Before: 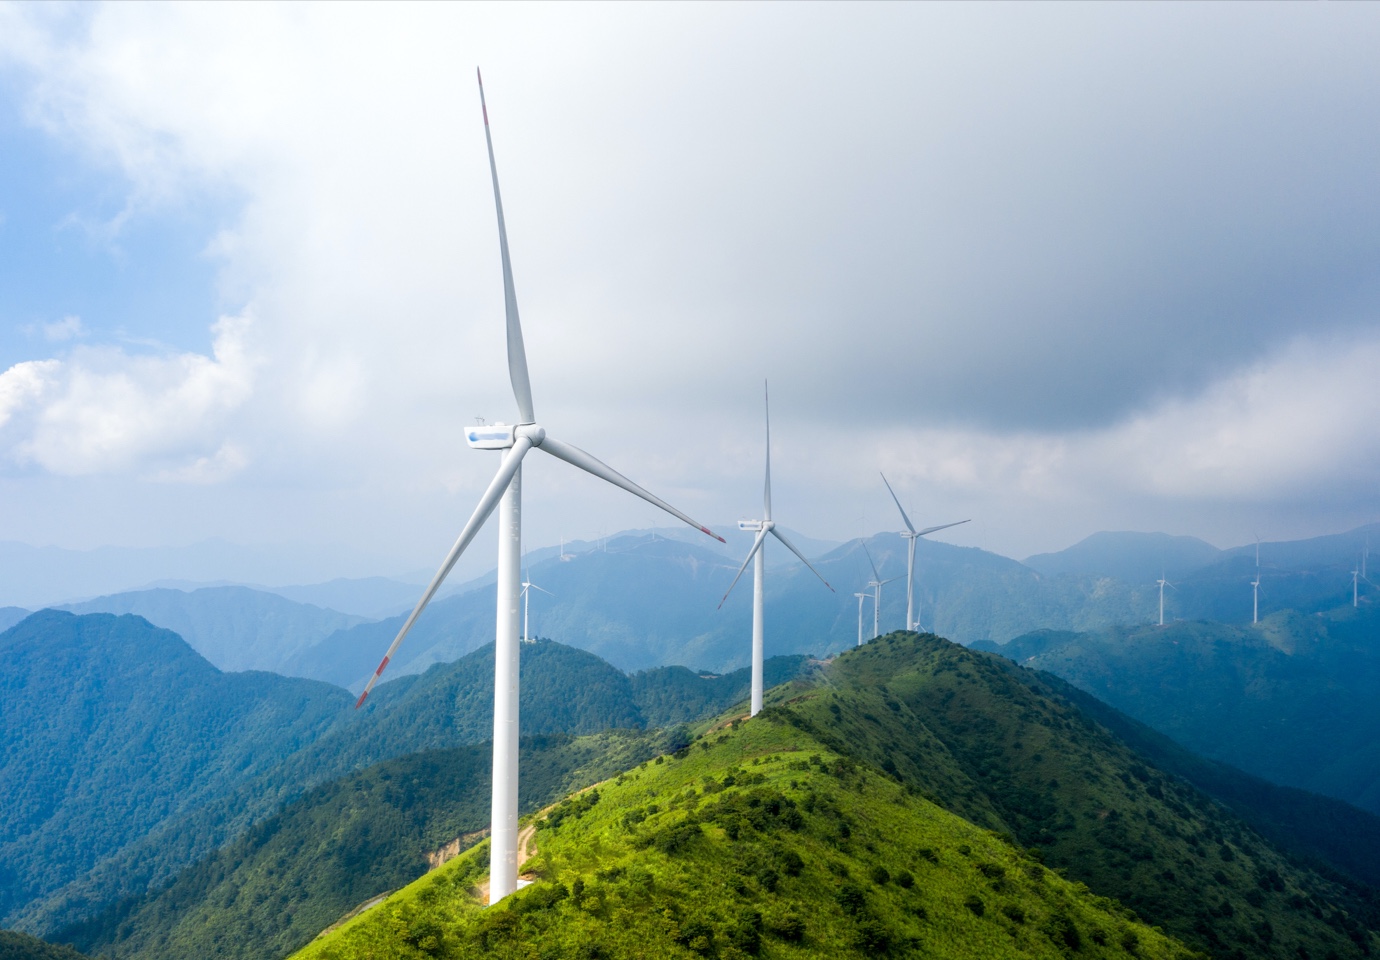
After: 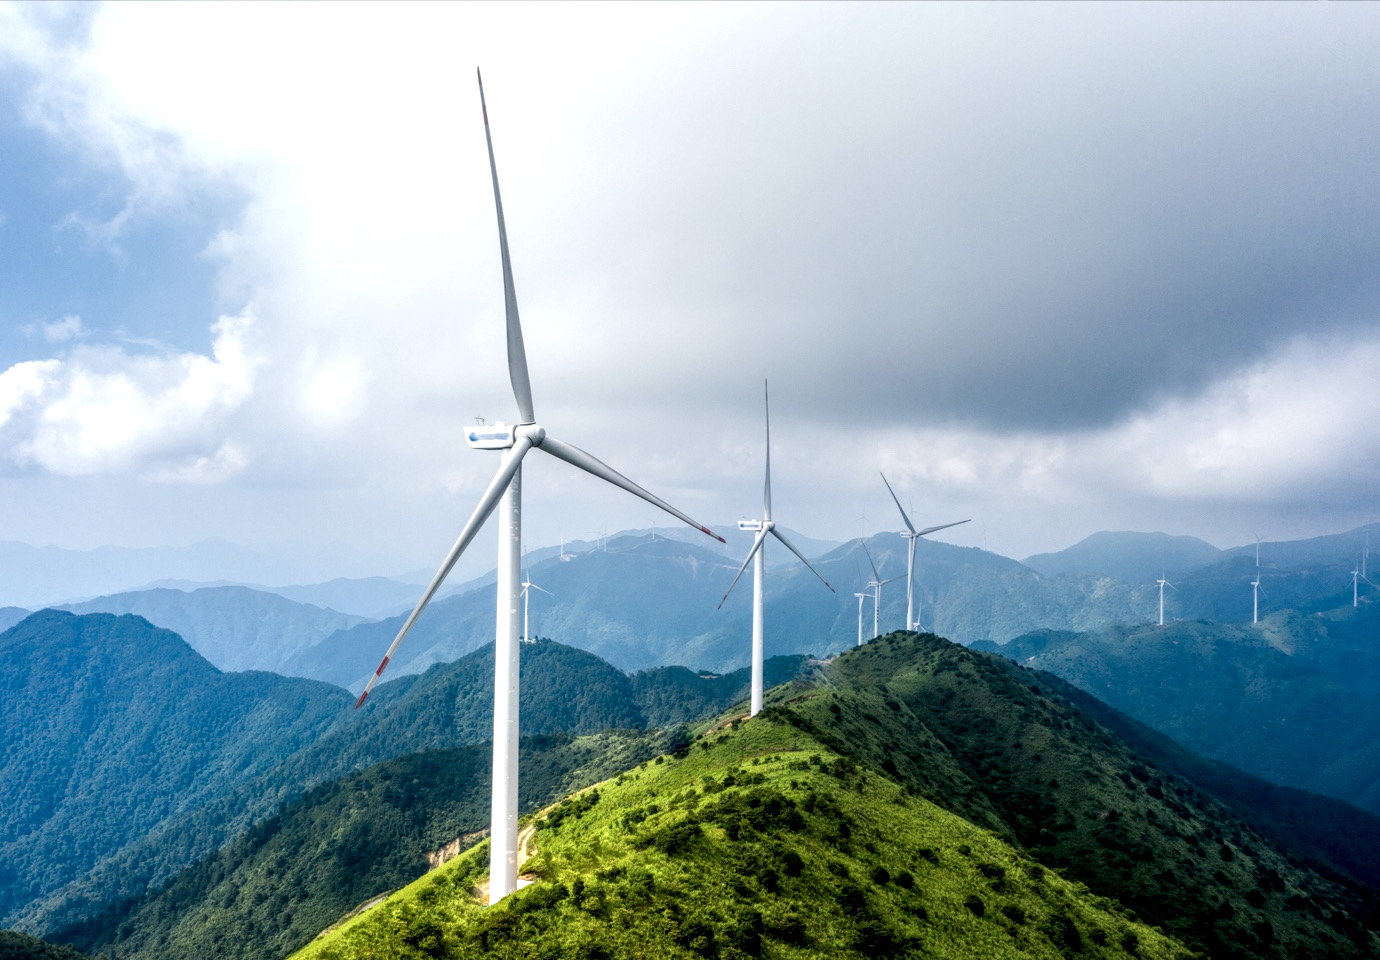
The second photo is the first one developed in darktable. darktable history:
tone equalizer: on, module defaults
local contrast: highlights 18%, detail 186%
